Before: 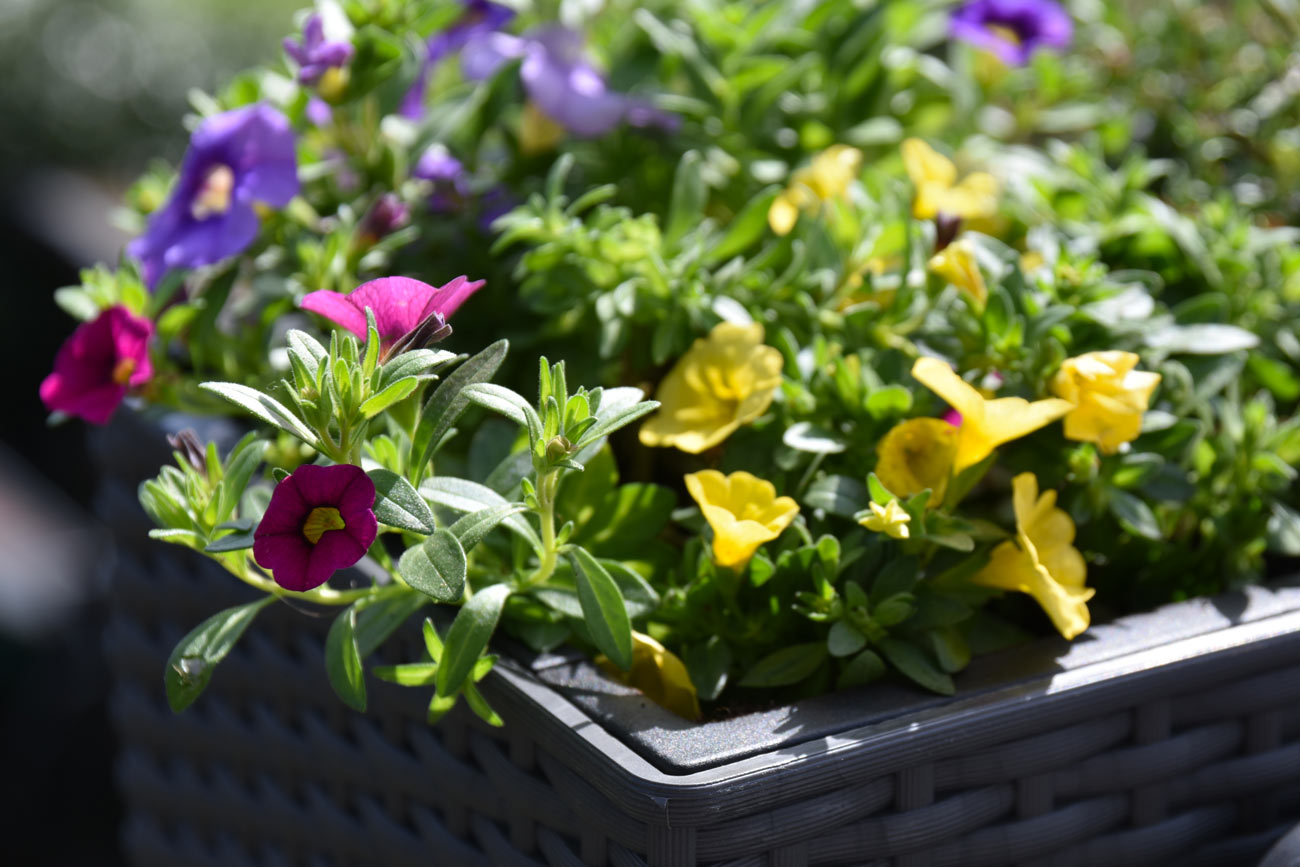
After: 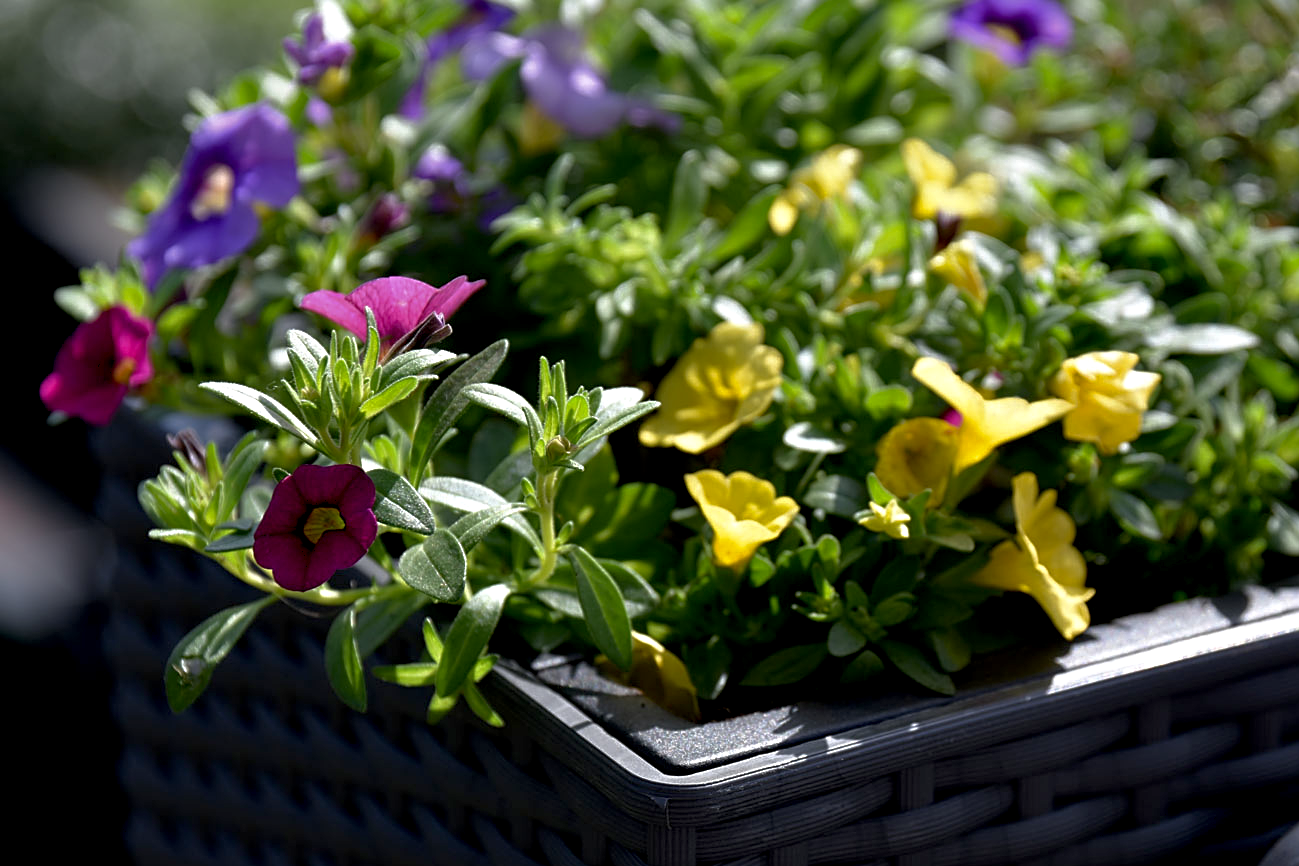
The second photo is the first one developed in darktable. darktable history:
exposure: black level correction 0.009, exposure 0.11 EV, compensate highlight preservation false
sharpen: on, module defaults
base curve: curves: ch0 [(0, 0) (0.595, 0.418) (1, 1)]
